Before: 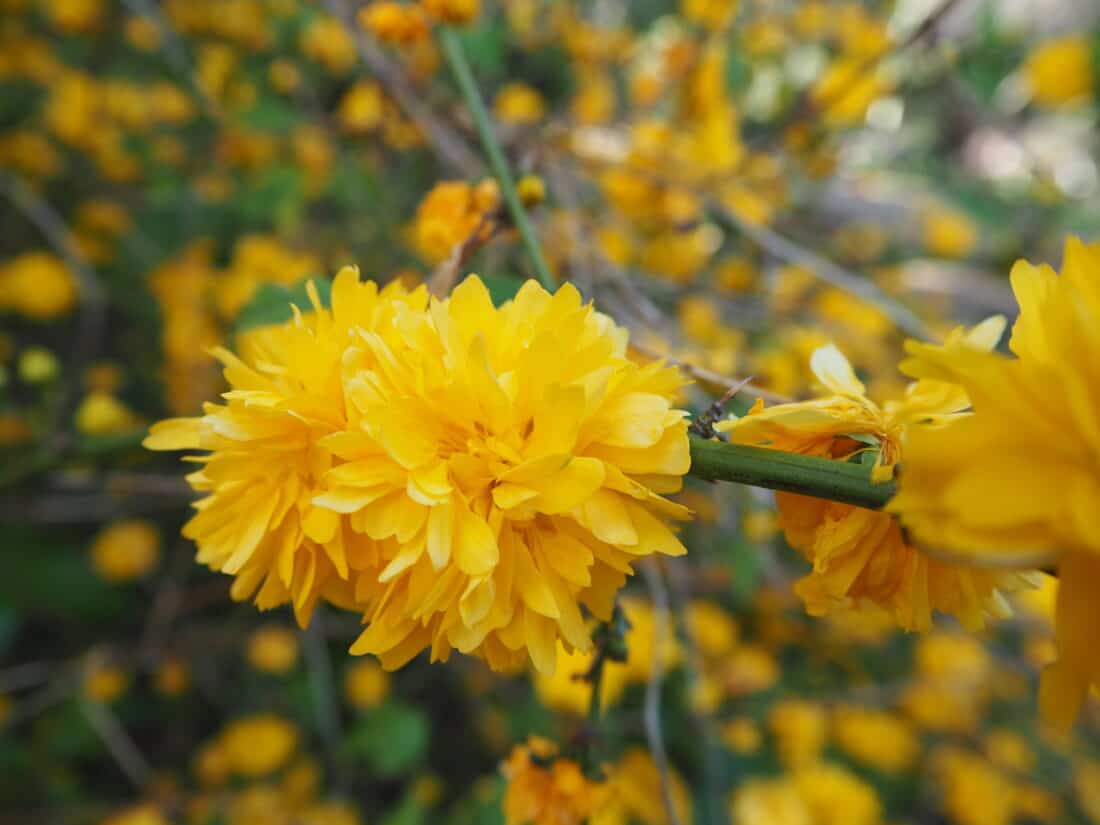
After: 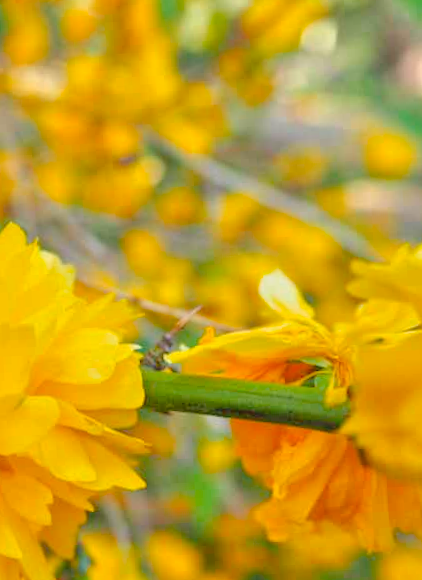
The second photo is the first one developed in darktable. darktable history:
tone equalizer: -7 EV 0.15 EV, -6 EV 0.6 EV, -5 EV 1.15 EV, -4 EV 1.33 EV, -3 EV 1.15 EV, -2 EV 0.6 EV, -1 EV 0.15 EV, mask exposure compensation -0.5 EV
white balance: red 1.029, blue 0.92
rotate and perspective: rotation -3.18°, automatic cropping off
color balance rgb: perceptual saturation grading › global saturation 25%, perceptual brilliance grading › mid-tones 10%, perceptual brilliance grading › shadows 15%, global vibrance 20%
crop and rotate: left 49.936%, top 10.094%, right 13.136%, bottom 24.256%
